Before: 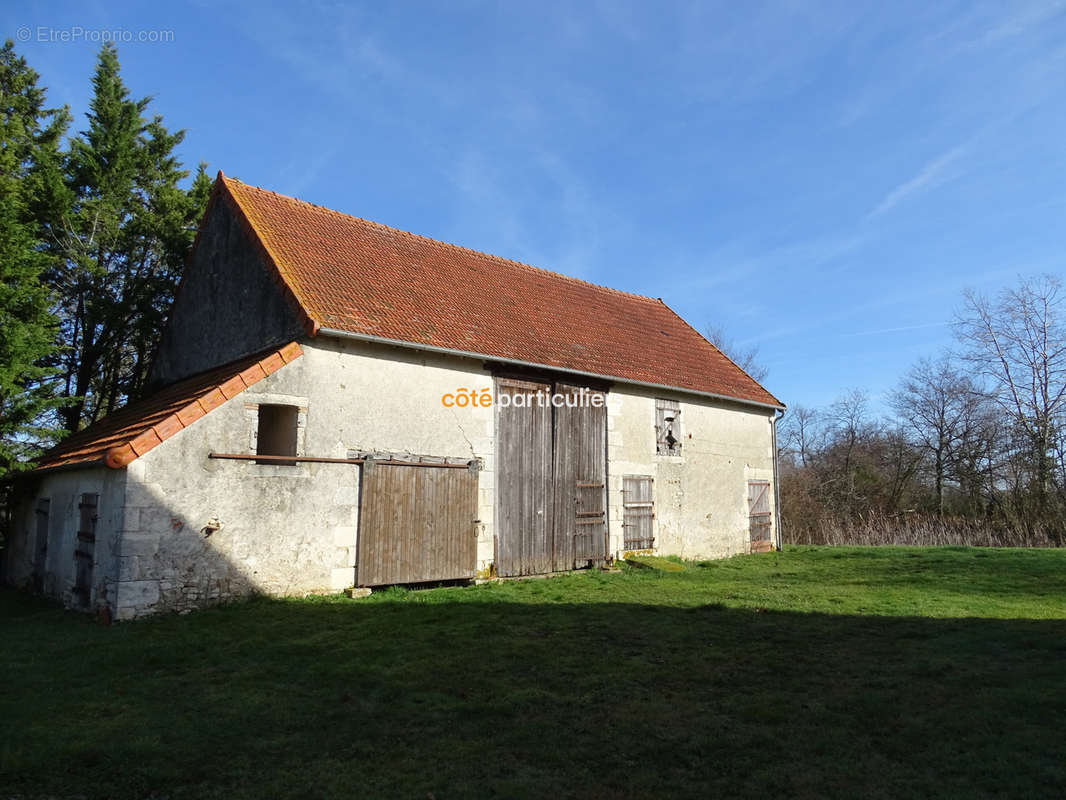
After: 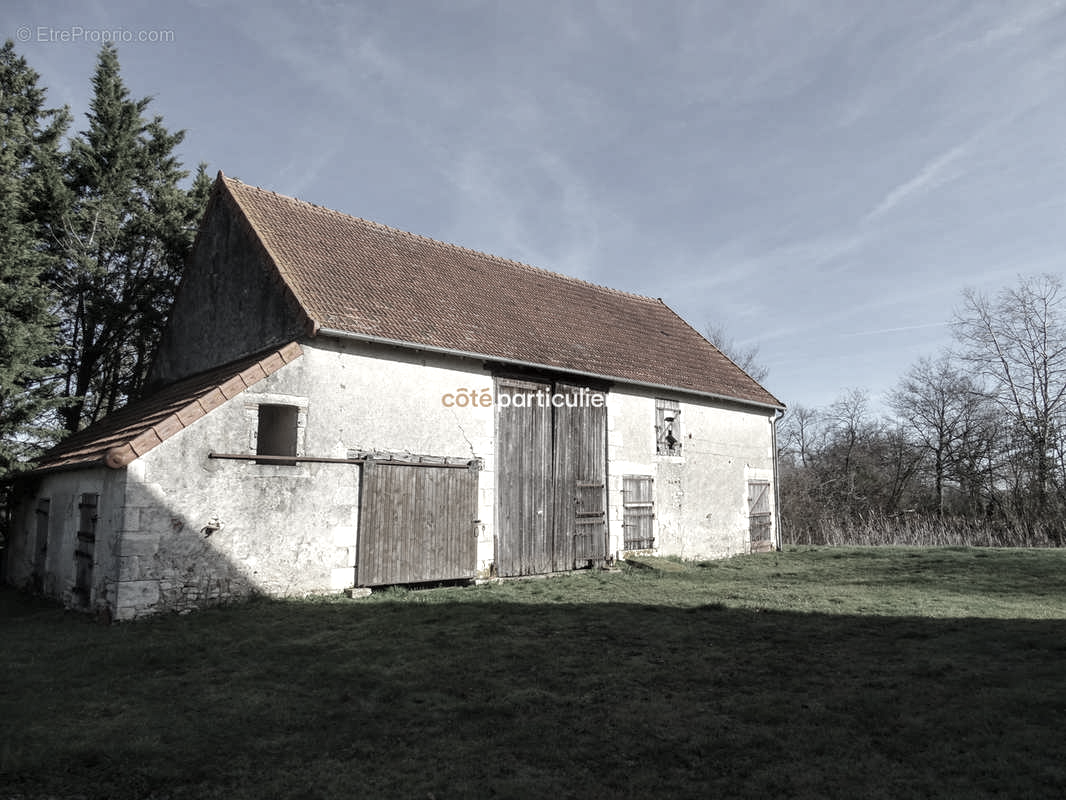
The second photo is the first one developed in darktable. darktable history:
local contrast: on, module defaults
exposure: exposure 0.218 EV, compensate exposure bias true, compensate highlight preservation false
color correction: highlights b* -0.048, saturation 0.271
